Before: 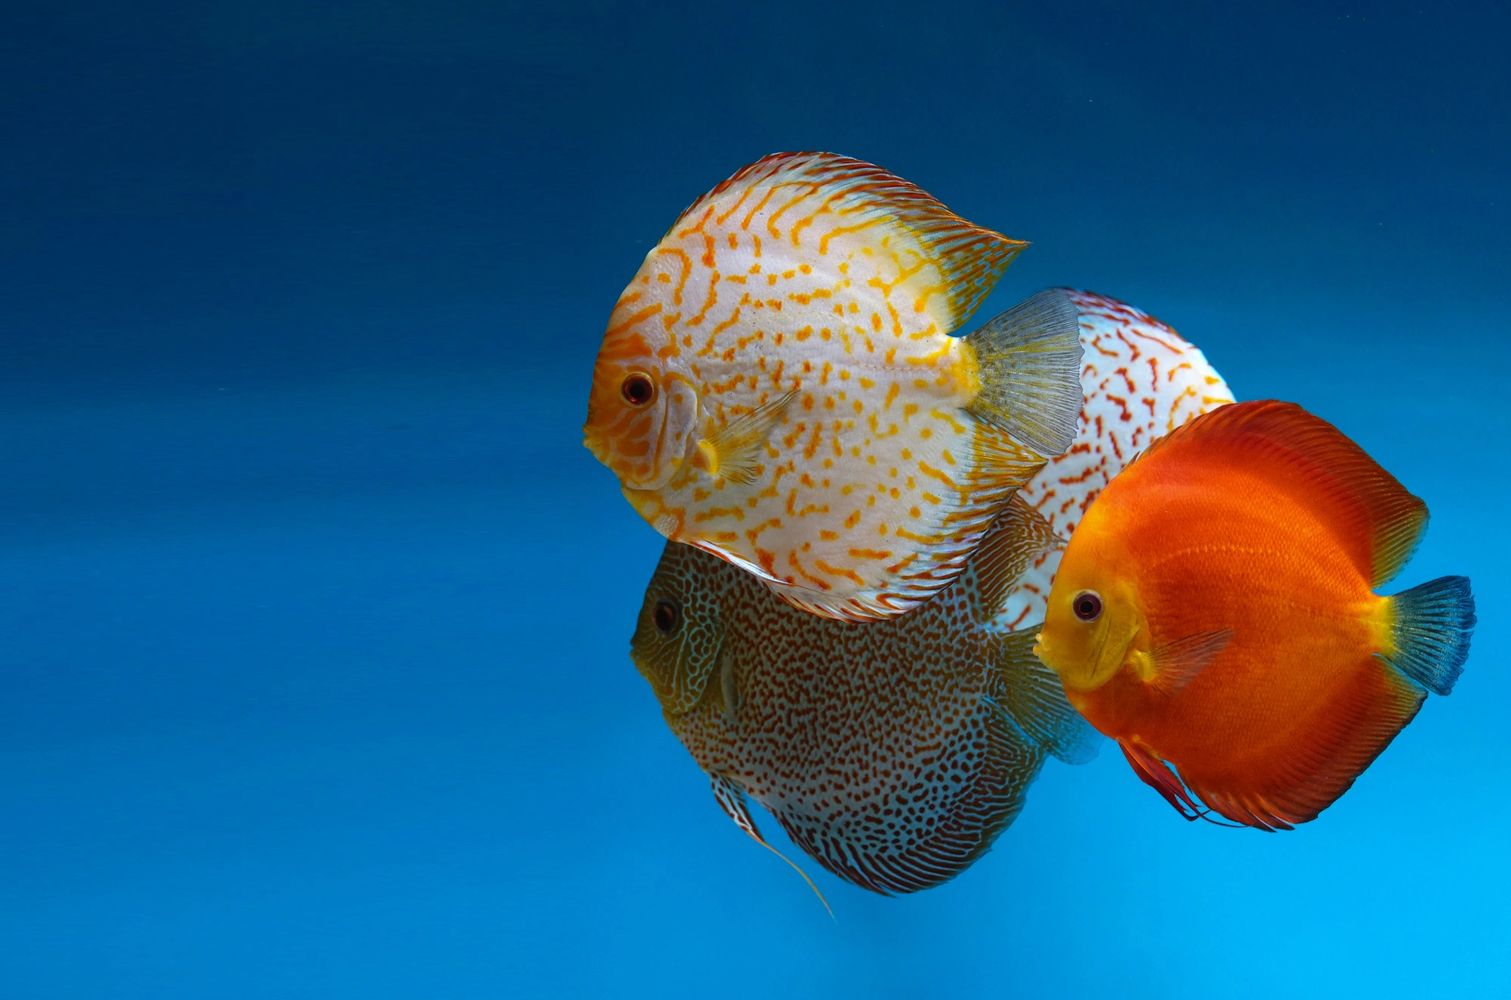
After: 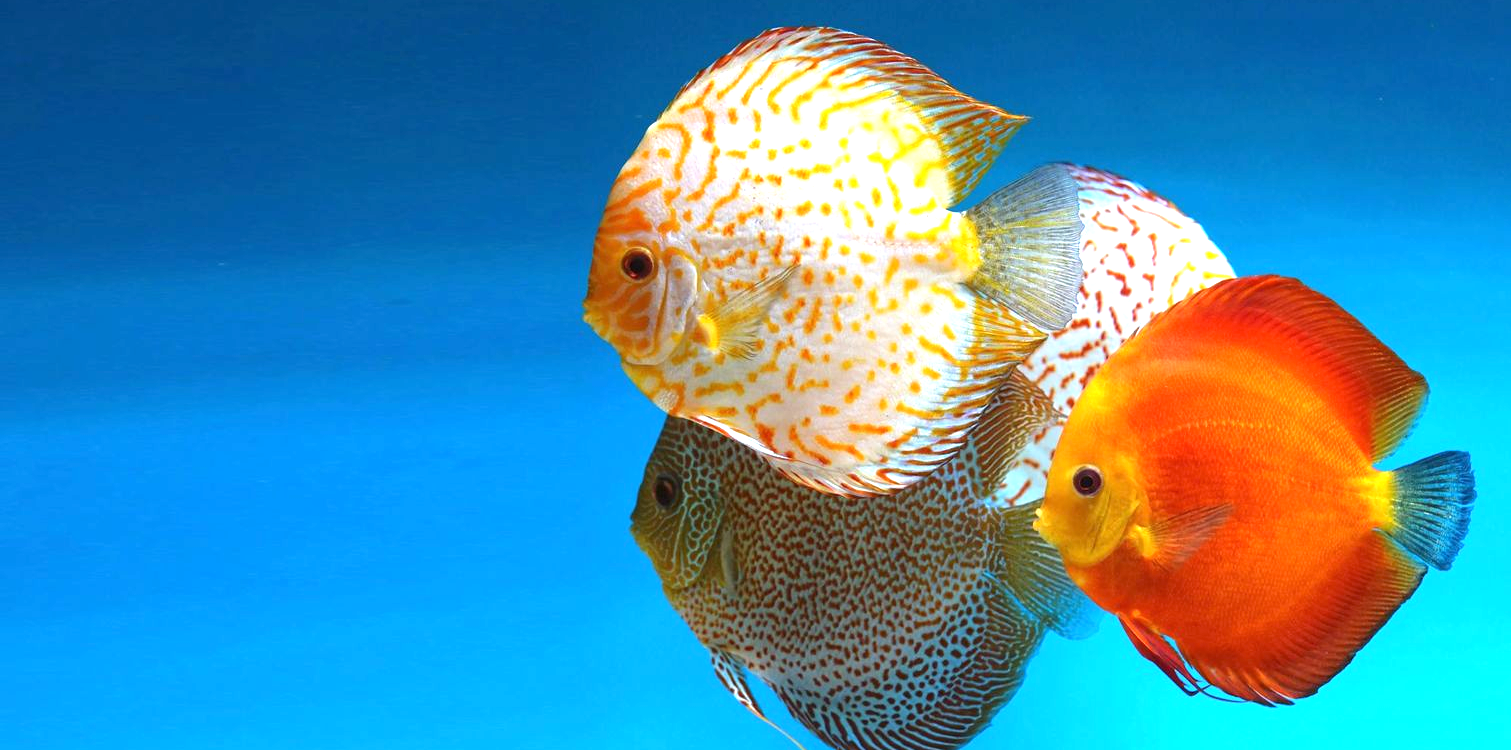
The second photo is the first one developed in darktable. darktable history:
exposure: black level correction 0, exposure 1.293 EV, compensate highlight preservation false
crop and rotate: top 12.562%, bottom 12.418%
